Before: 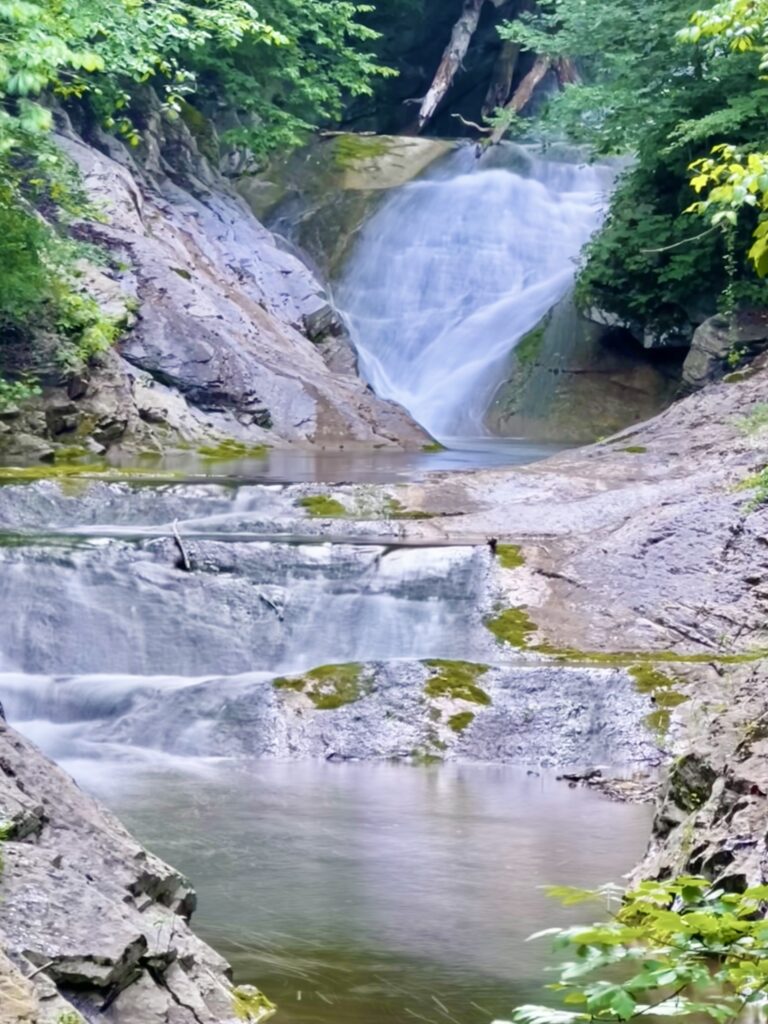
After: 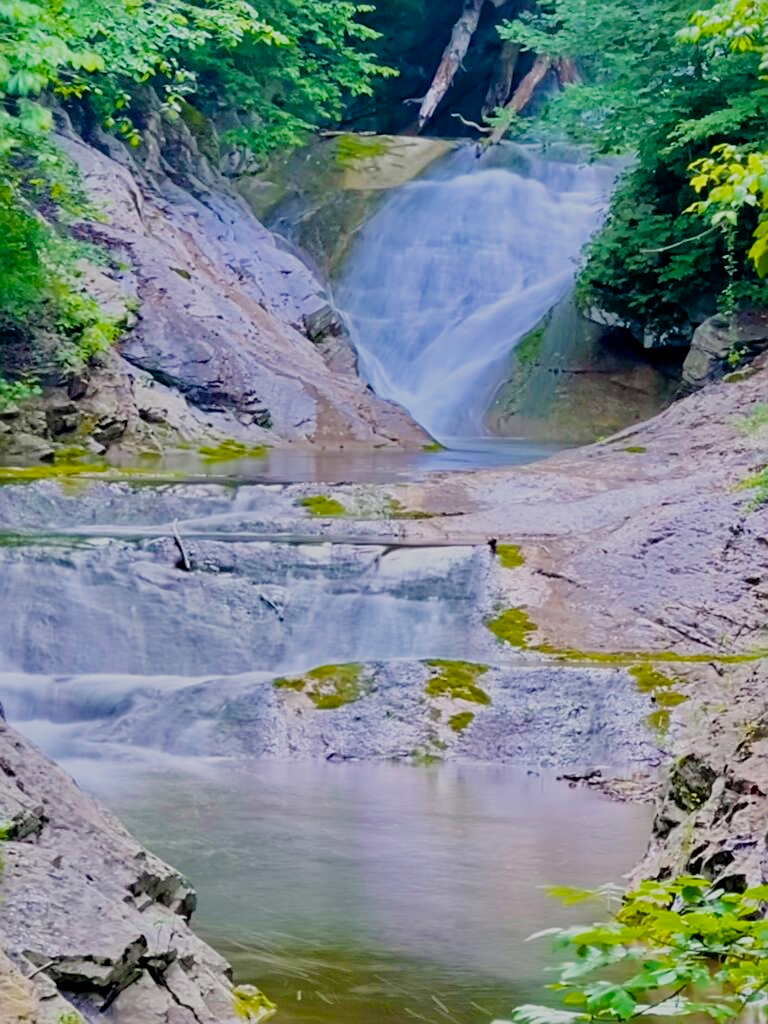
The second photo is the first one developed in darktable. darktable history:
filmic rgb: black relative exposure -8.79 EV, white relative exposure 4.98 EV, threshold 6 EV, target black luminance 0%, hardness 3.77, latitude 66.34%, contrast 0.822, highlights saturation mix 10%, shadows ↔ highlights balance 20%, add noise in highlights 0.1, color science v4 (2020), iterations of high-quality reconstruction 0, type of noise poissonian, enable highlight reconstruction true
sharpen: on, module defaults
